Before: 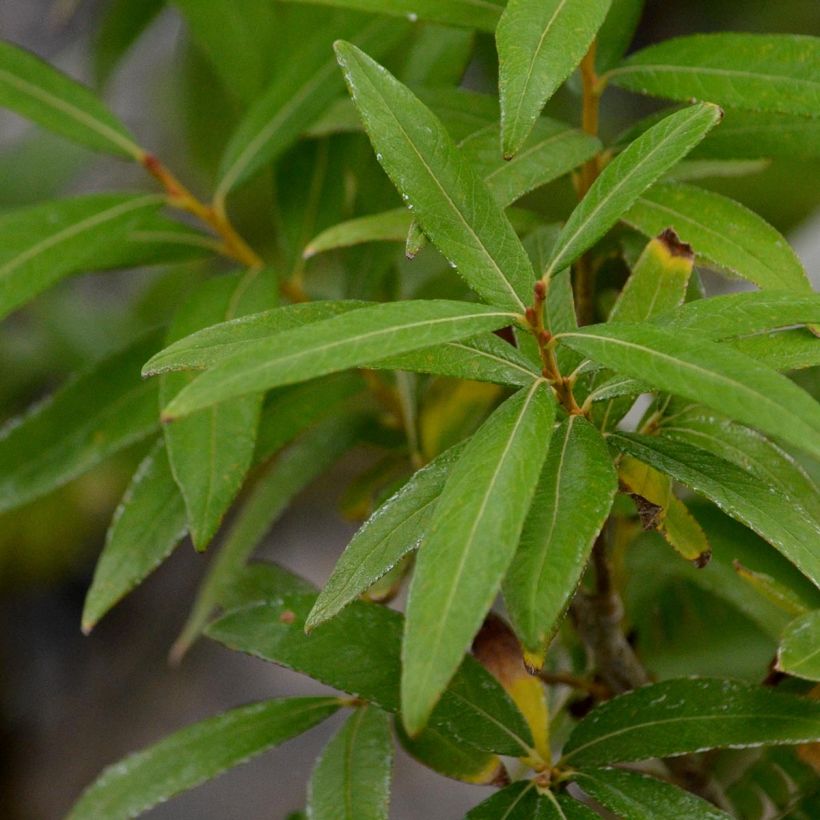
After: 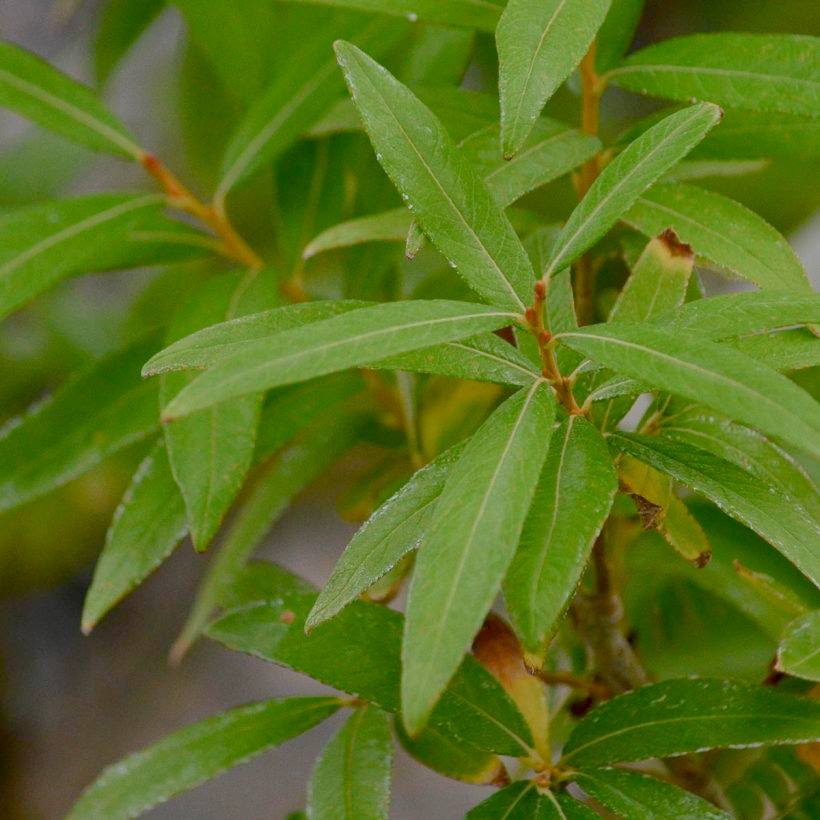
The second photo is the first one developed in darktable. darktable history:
exposure: exposure 0.367 EV, compensate highlight preservation false
color balance rgb: shadows lift › chroma 1%, shadows lift › hue 113°, highlights gain › chroma 0.2%, highlights gain › hue 333°, perceptual saturation grading › global saturation 20%, perceptual saturation grading › highlights -50%, perceptual saturation grading › shadows 25%, contrast -30%
